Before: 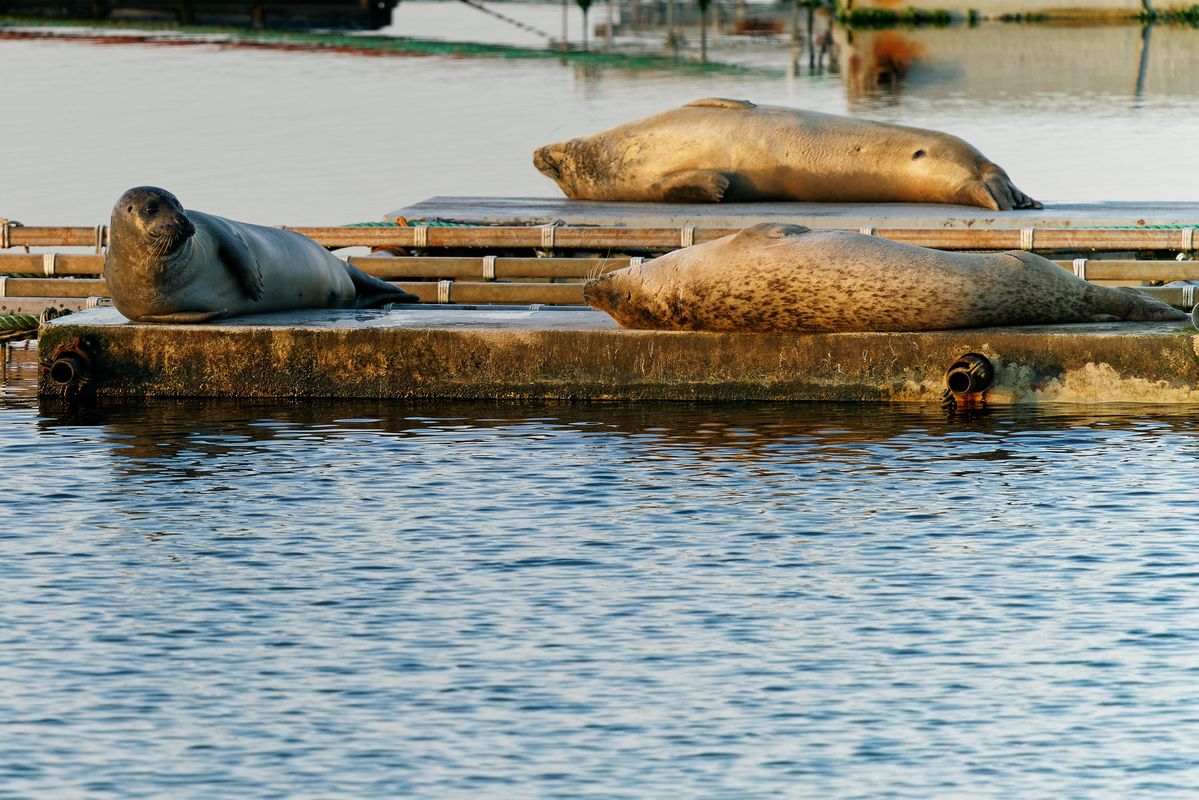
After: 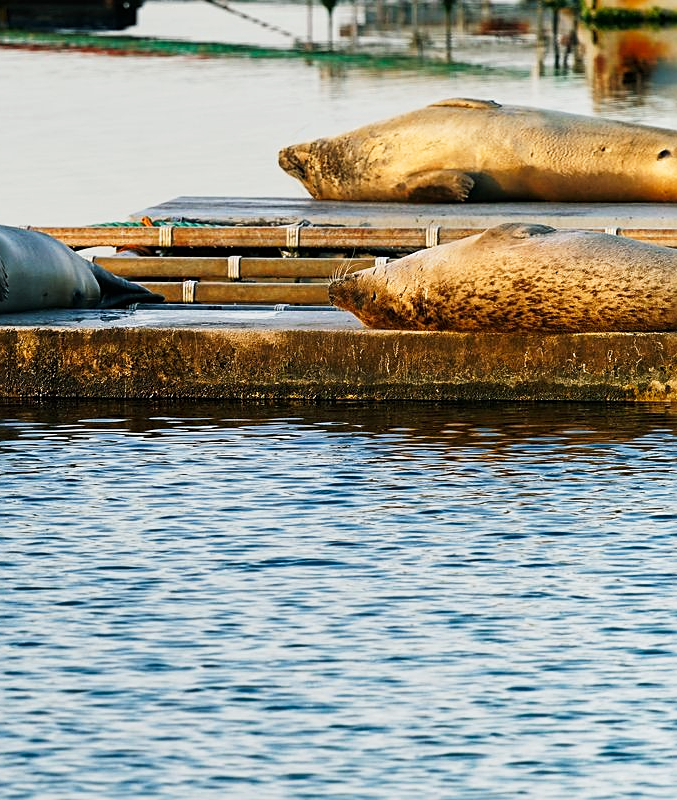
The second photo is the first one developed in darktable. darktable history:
shadows and highlights: radius 336.29, shadows 28.54, soften with gaussian
tone curve: curves: ch0 [(0, 0.003) (0.117, 0.101) (0.257, 0.246) (0.408, 0.432) (0.632, 0.716) (0.795, 0.884) (1, 1)]; ch1 [(0, 0) (0.227, 0.197) (0.405, 0.421) (0.501, 0.501) (0.522, 0.526) (0.546, 0.564) (0.589, 0.602) (0.696, 0.761) (0.976, 0.992)]; ch2 [(0, 0) (0.208, 0.176) (0.377, 0.38) (0.5, 0.5) (0.537, 0.534) (0.571, 0.577) (0.627, 0.64) (0.698, 0.76) (1, 1)], preserve colors none
sharpen: on, module defaults
crop: left 21.294%, right 22.235%
